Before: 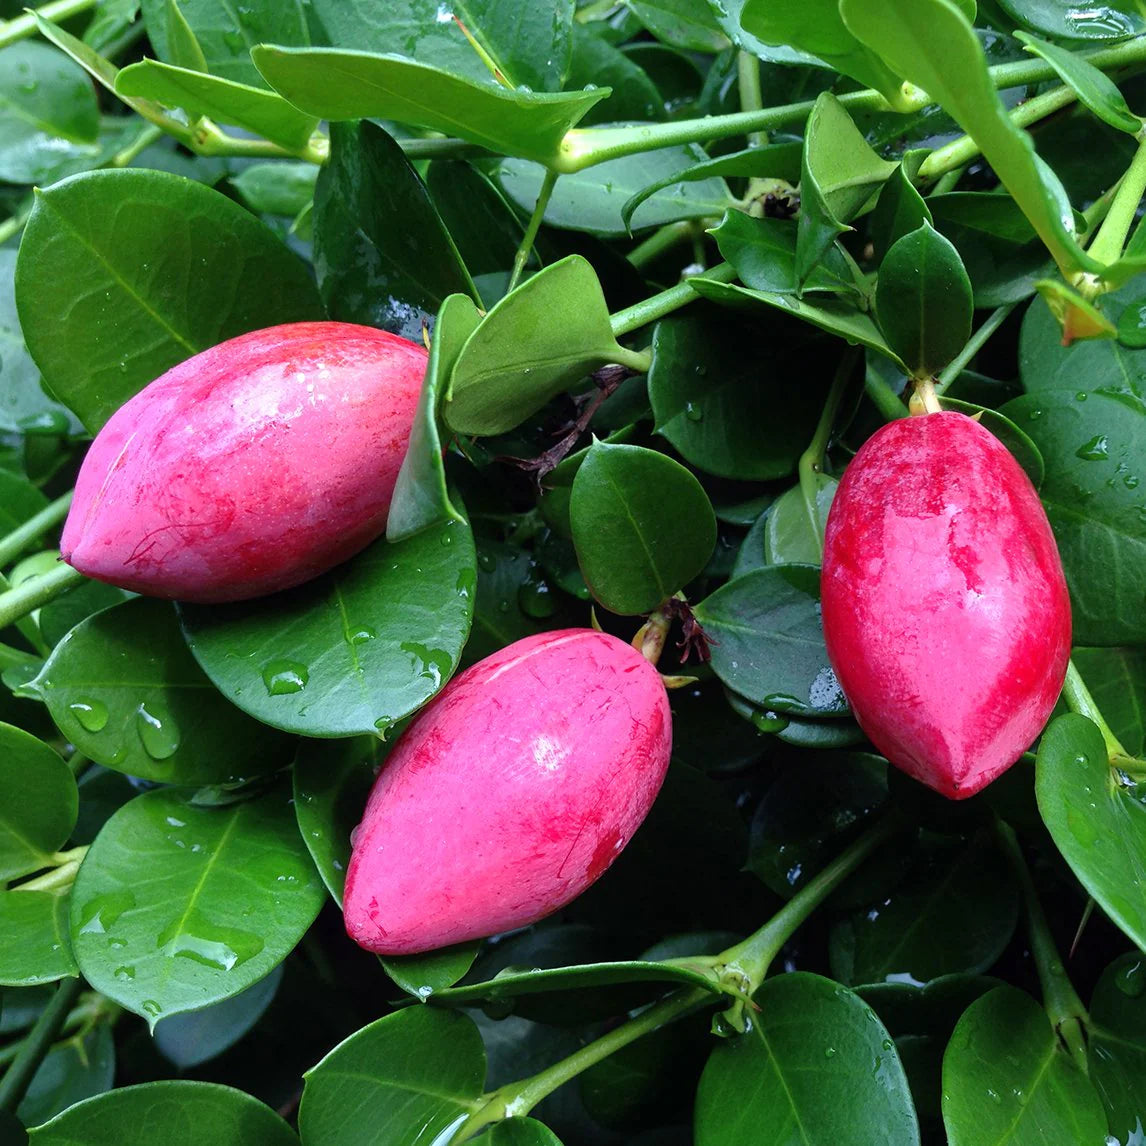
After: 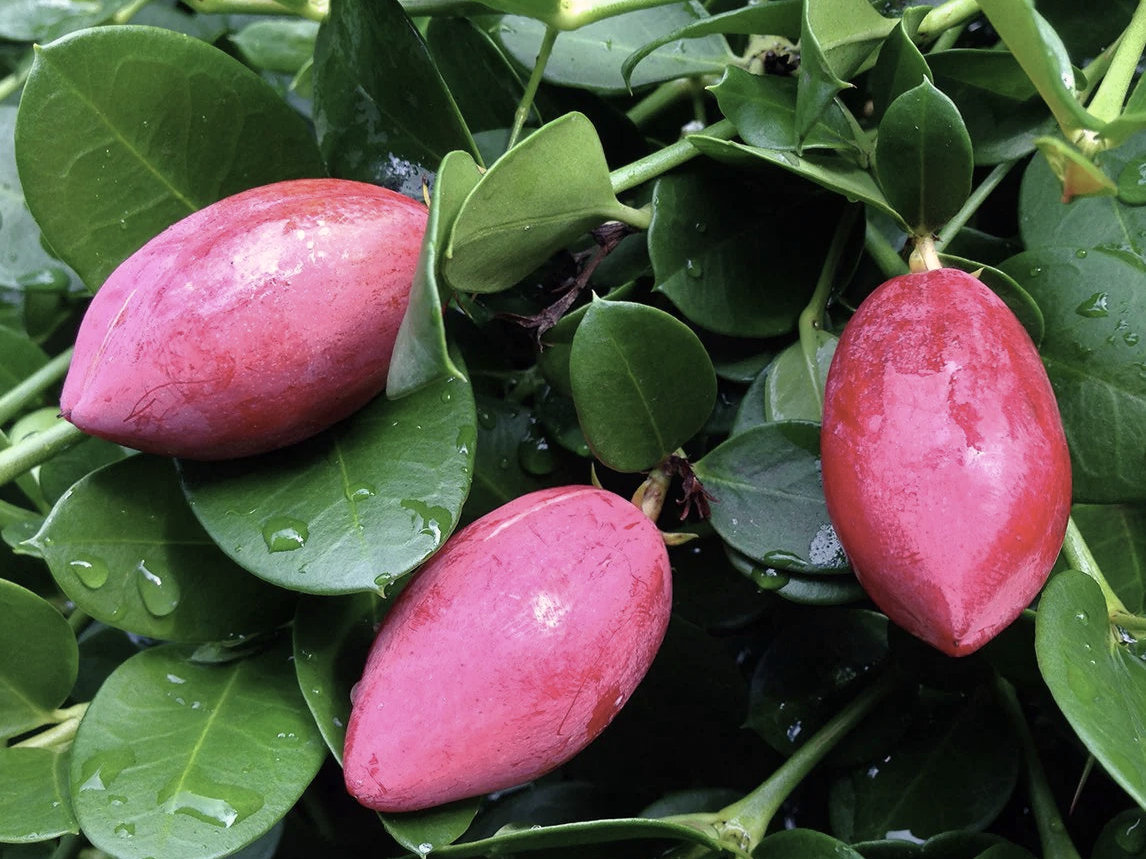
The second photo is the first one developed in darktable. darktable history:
crop and rotate: top 12.5%, bottom 12.5%
color correction: highlights a* 5.59, highlights b* 5.24, saturation 0.68
exposure: exposure -0.01 EV, compensate highlight preservation false
